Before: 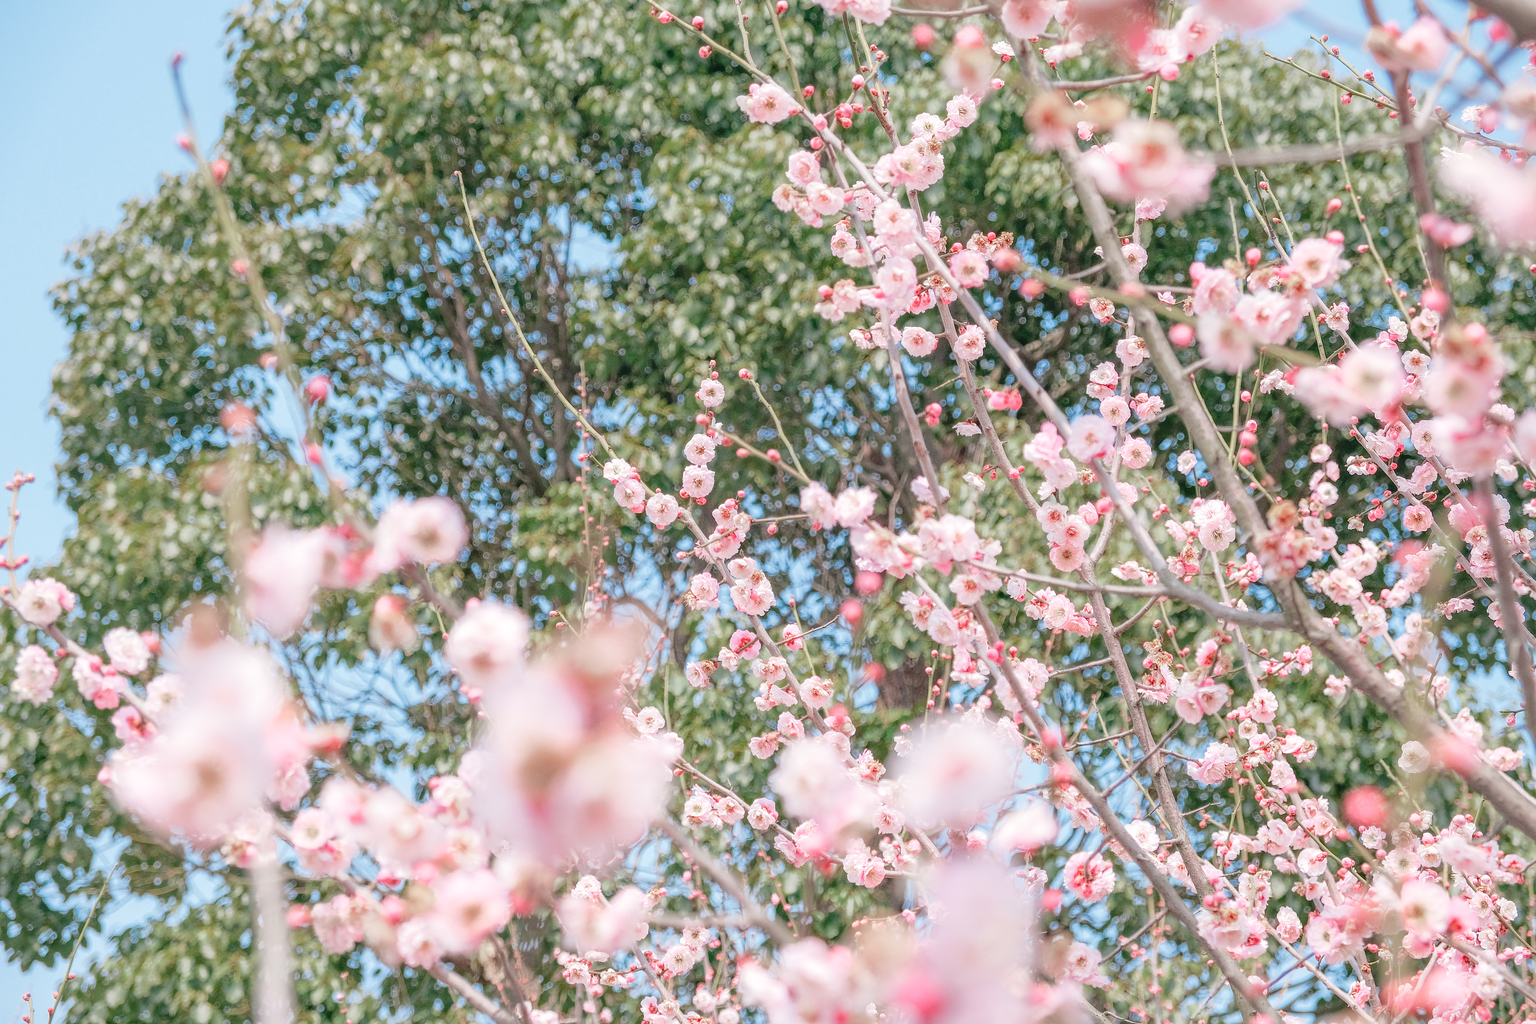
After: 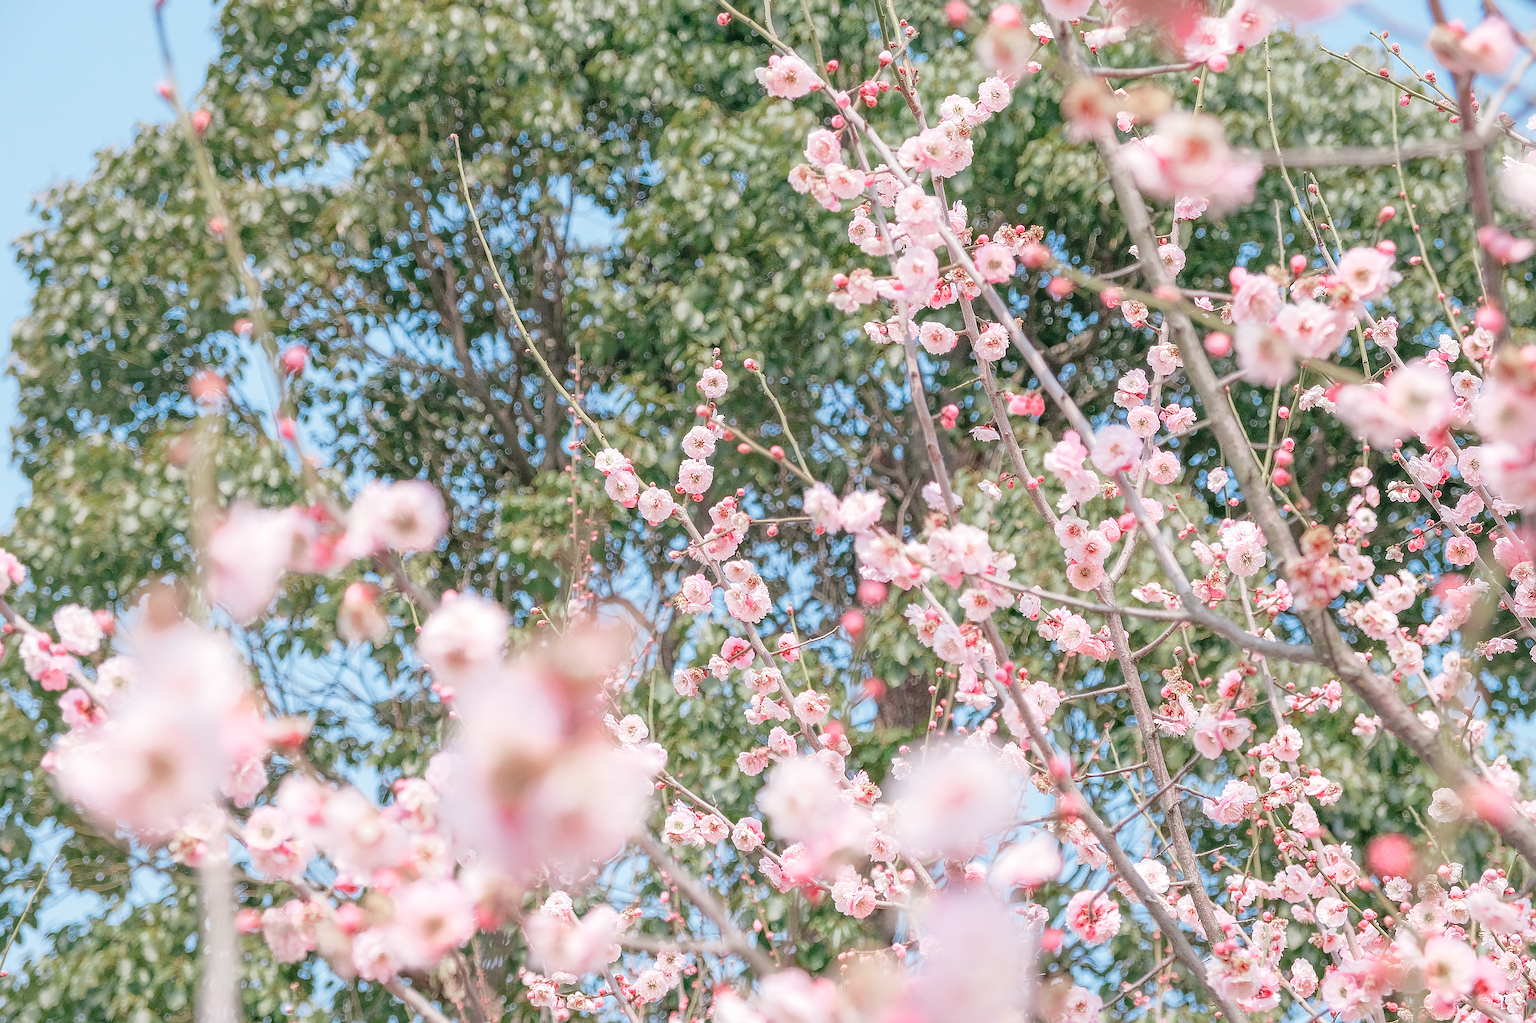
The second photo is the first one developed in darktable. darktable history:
sharpen: radius 2.531, amount 0.631
crop and rotate: angle -2.6°
